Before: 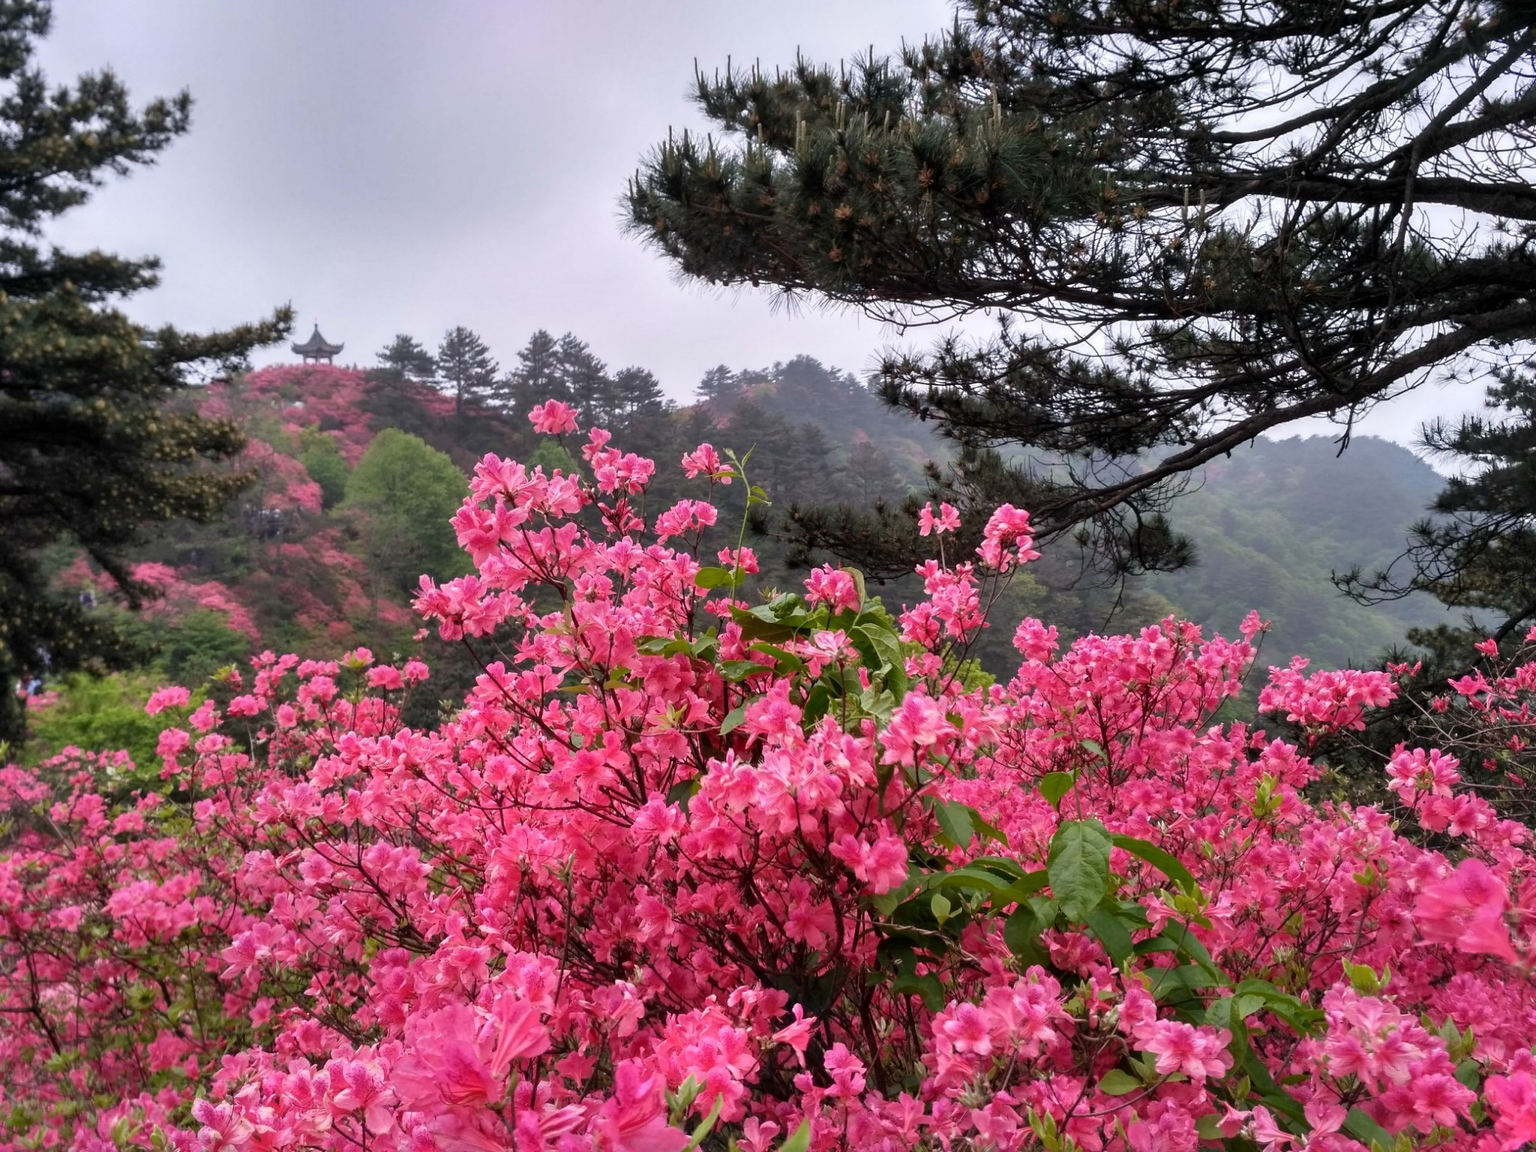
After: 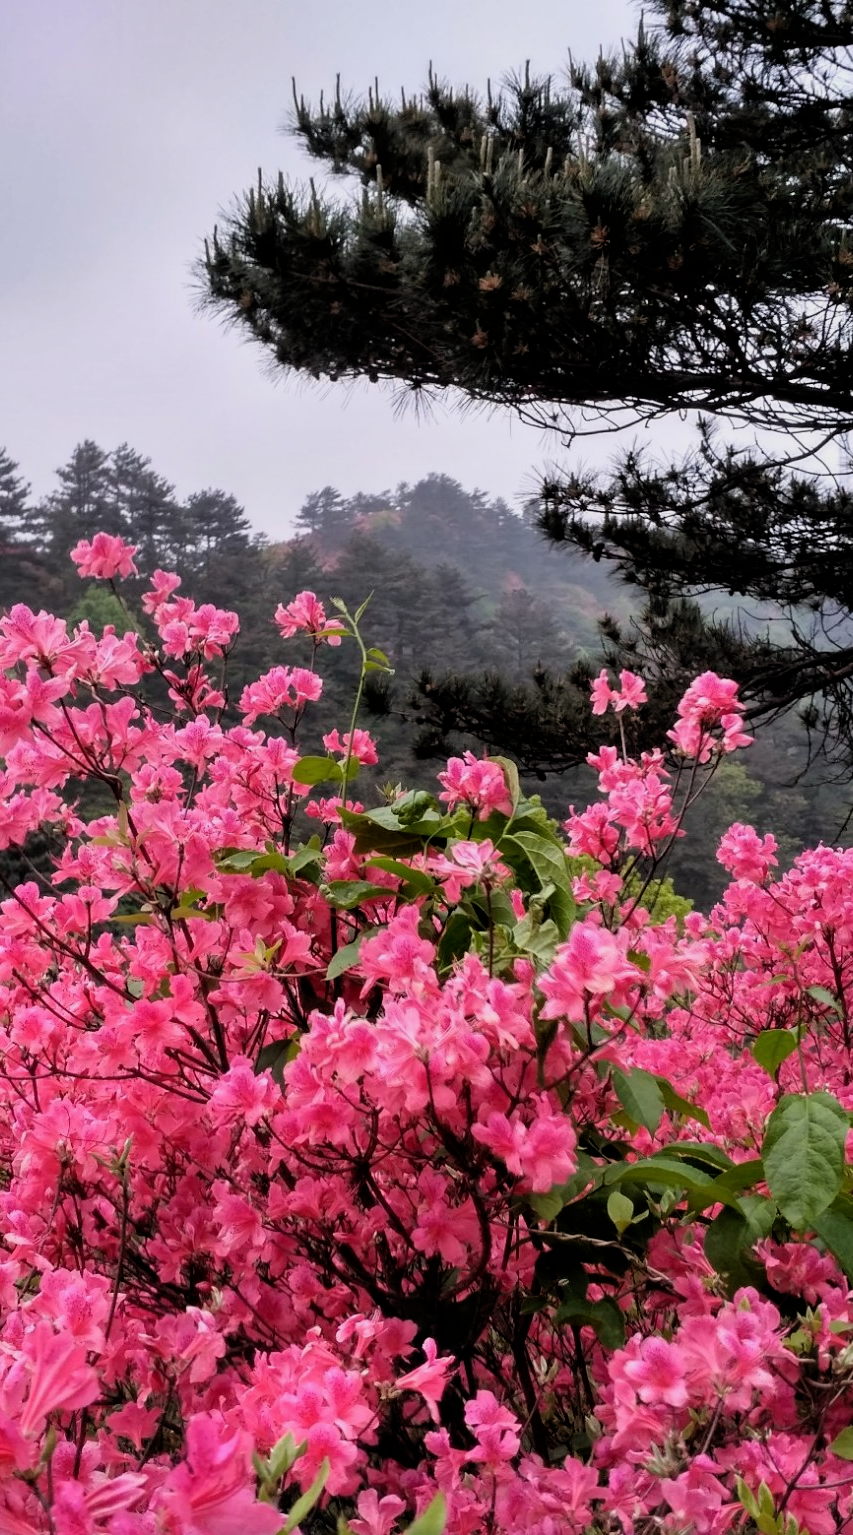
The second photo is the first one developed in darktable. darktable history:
filmic rgb: black relative exposure -11.78 EV, white relative exposure 5.44 EV, hardness 4.49, latitude 49.41%, contrast 1.141, color science v6 (2022)
crop: left 30.987%, right 27.34%
